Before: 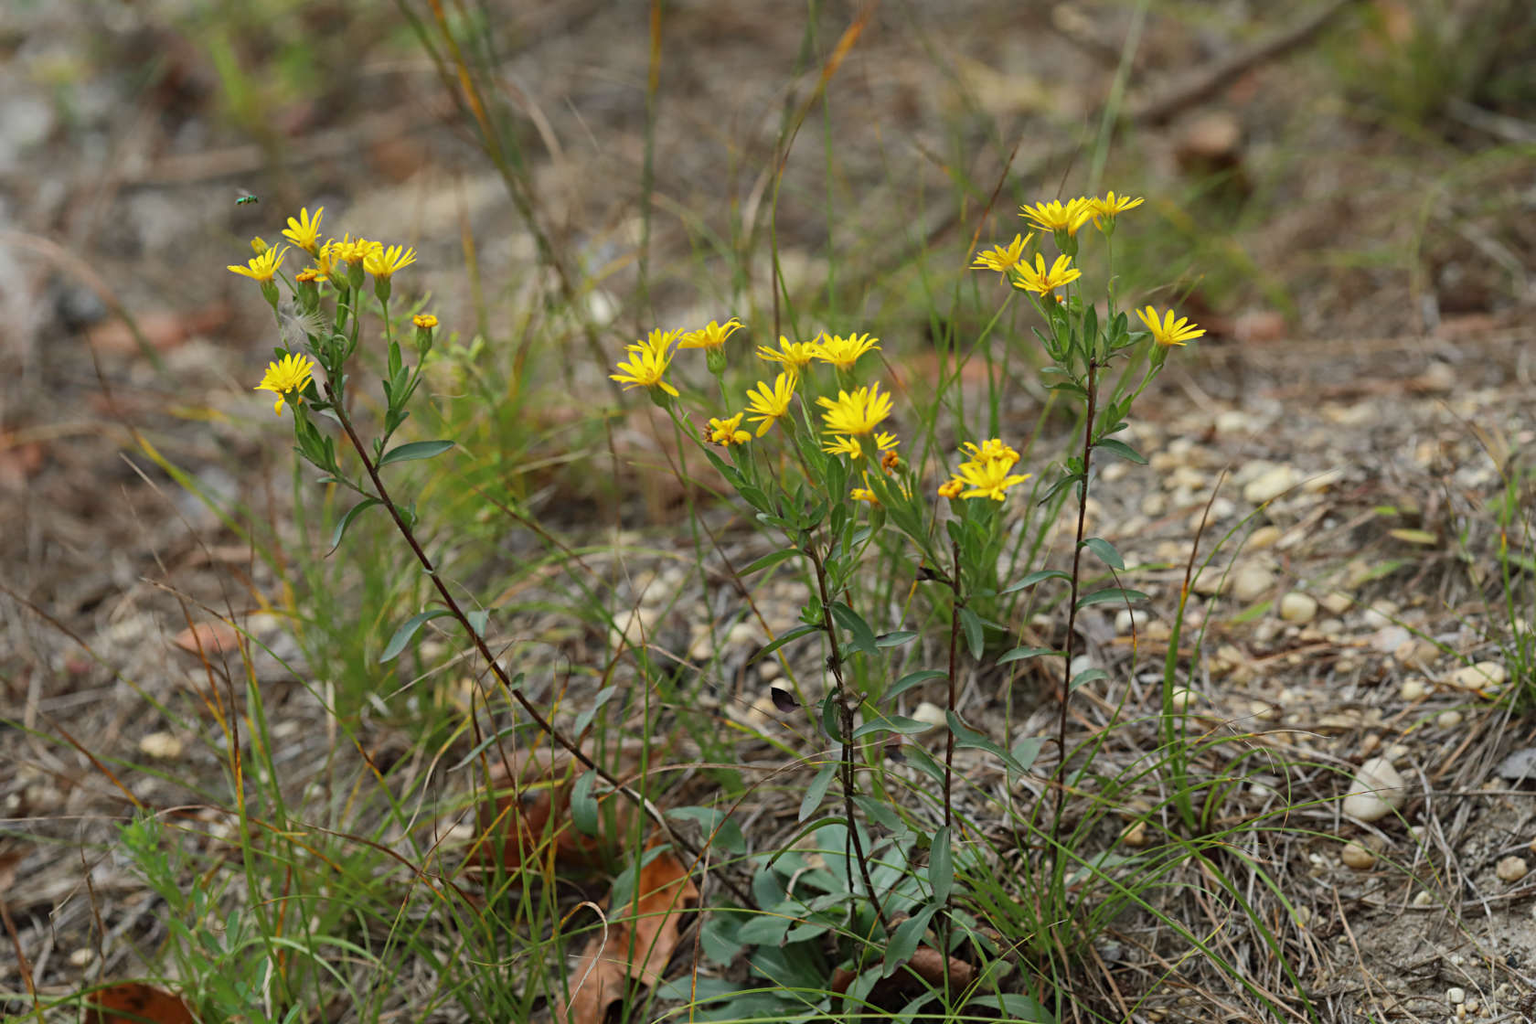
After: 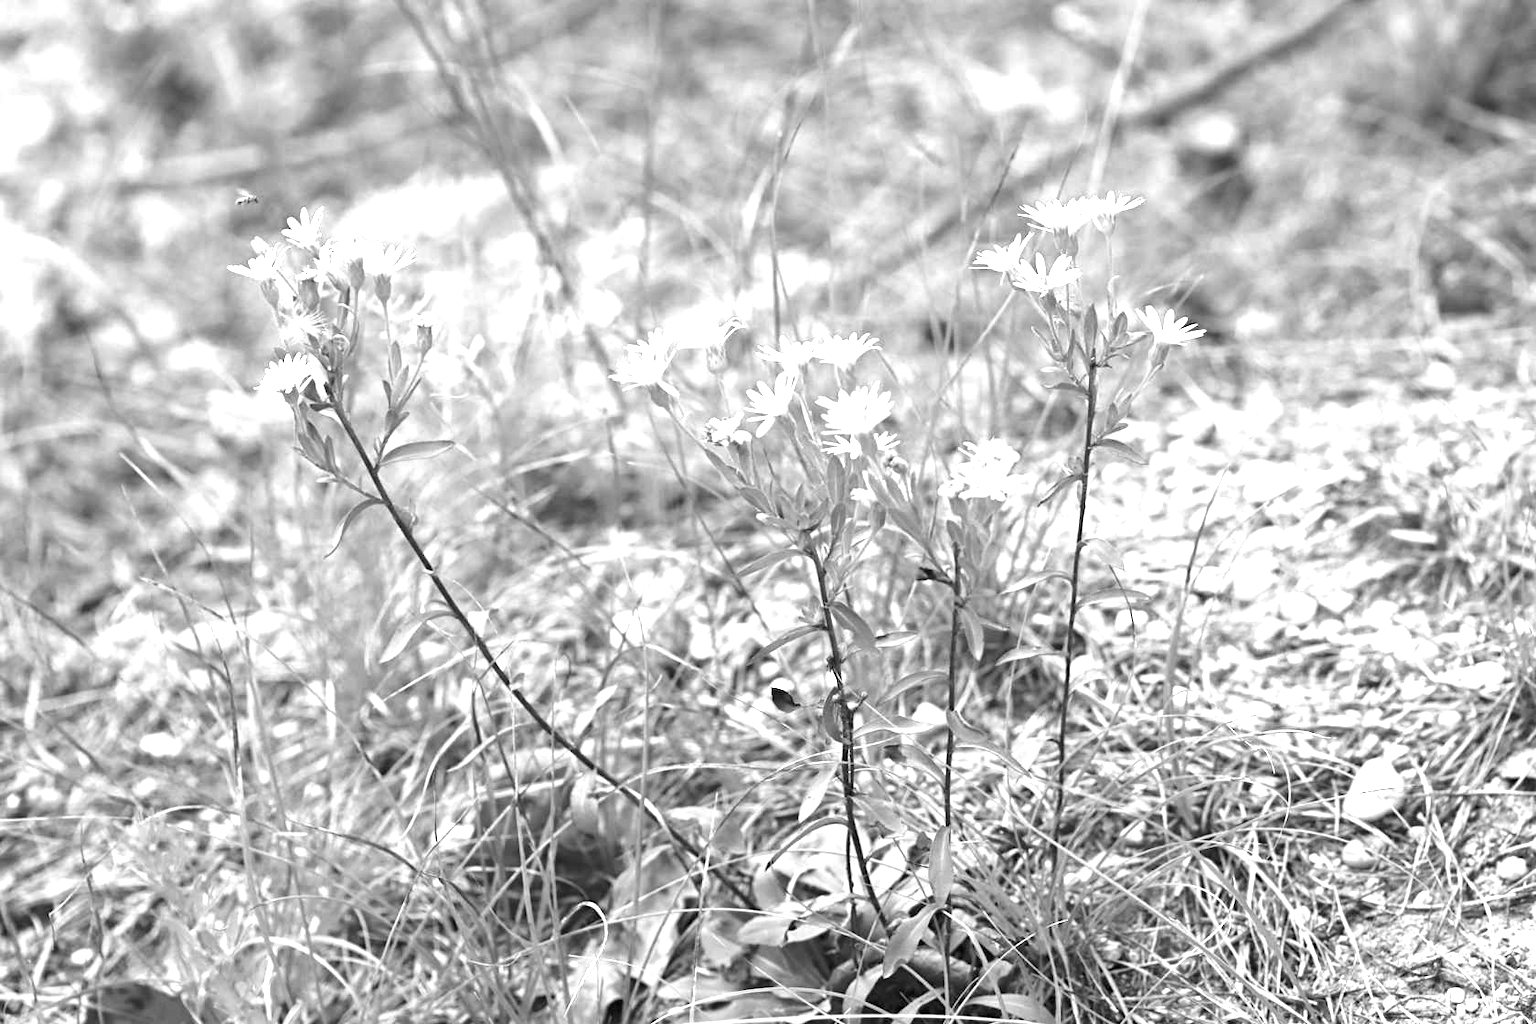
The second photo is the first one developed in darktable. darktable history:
exposure: black level correction 0, exposure 1.125 EV, compensate exposure bias true, compensate highlight preservation false
contrast brightness saturation: saturation 0.18
monochrome: a 30.25, b 92.03
